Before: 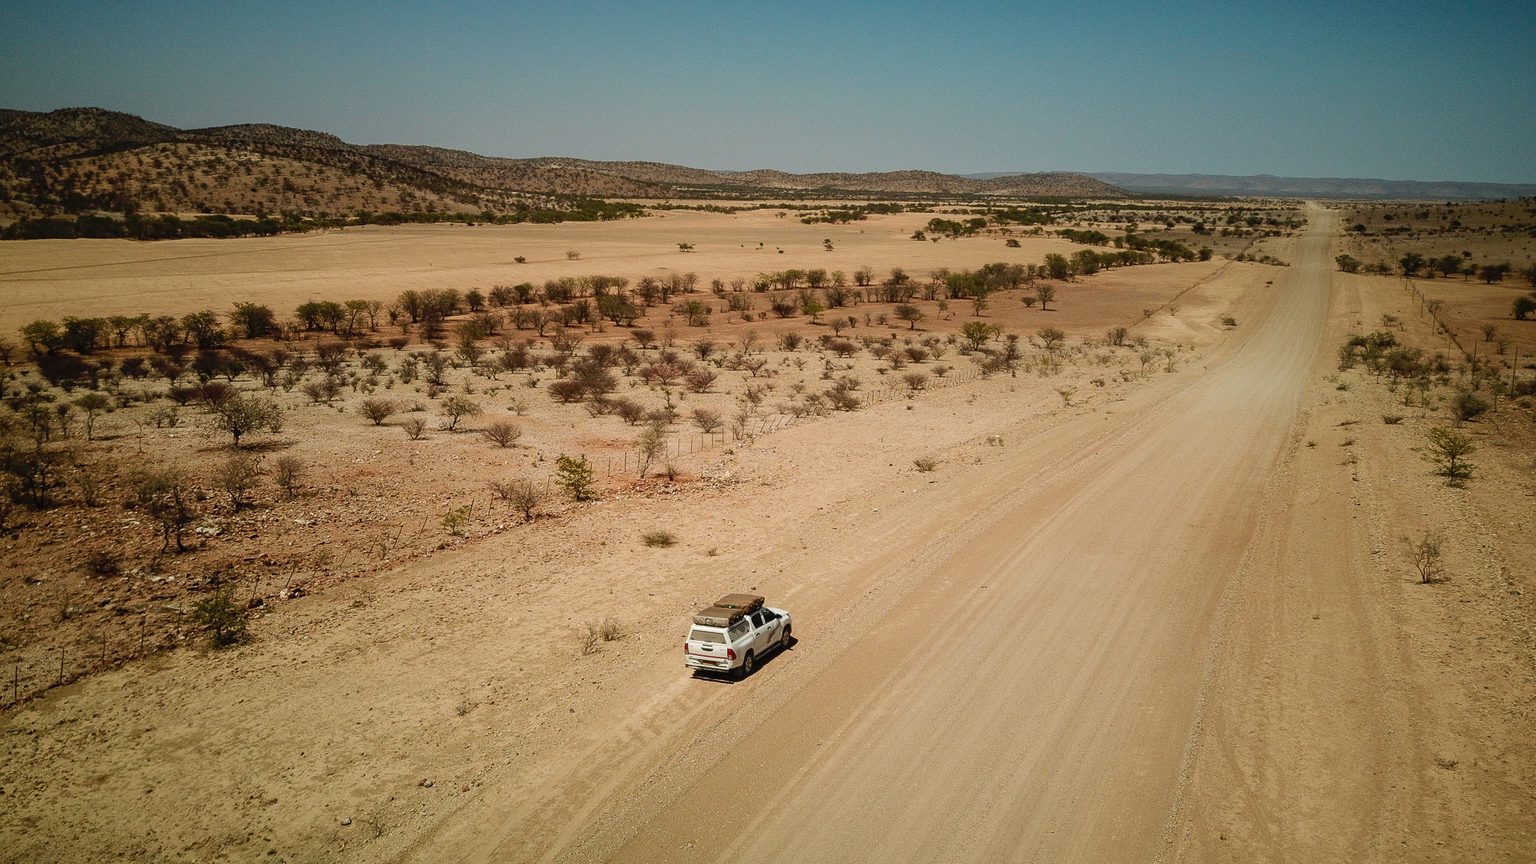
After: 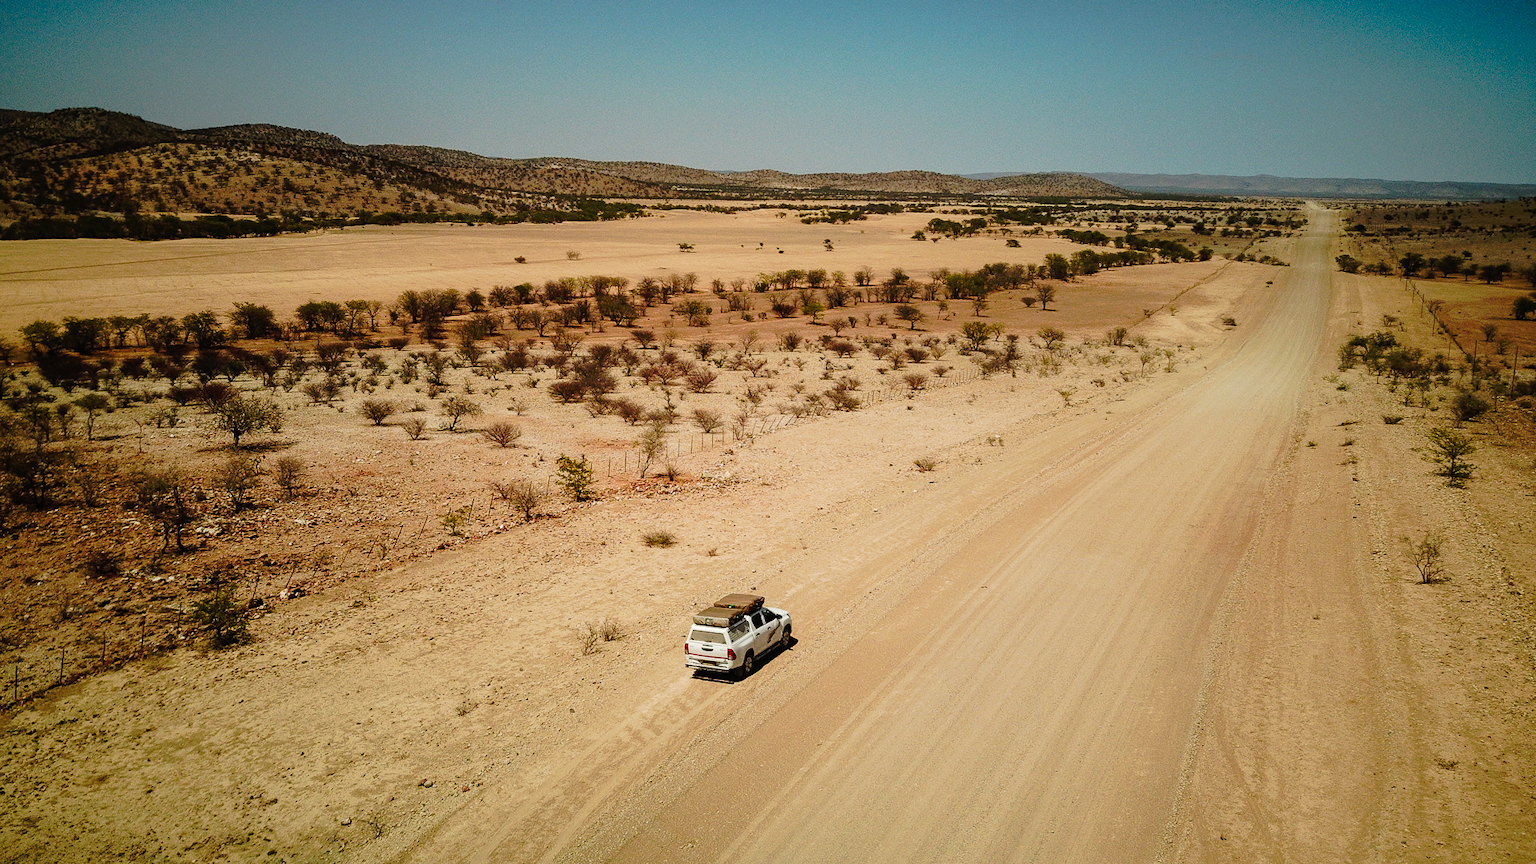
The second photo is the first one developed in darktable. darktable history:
tone curve: curves: ch0 [(0, 0) (0.081, 0.044) (0.185, 0.13) (0.283, 0.238) (0.416, 0.449) (0.495, 0.524) (0.686, 0.743) (0.826, 0.865) (0.978, 0.988)]; ch1 [(0, 0) (0.147, 0.166) (0.321, 0.362) (0.371, 0.402) (0.423, 0.442) (0.479, 0.472) (0.505, 0.497) (0.521, 0.506) (0.551, 0.537) (0.586, 0.574) (0.625, 0.618) (0.68, 0.681) (1, 1)]; ch2 [(0, 0) (0.346, 0.362) (0.404, 0.427) (0.502, 0.495) (0.531, 0.513) (0.547, 0.533) (0.582, 0.596) (0.629, 0.631) (0.717, 0.678) (1, 1)], preserve colors none
